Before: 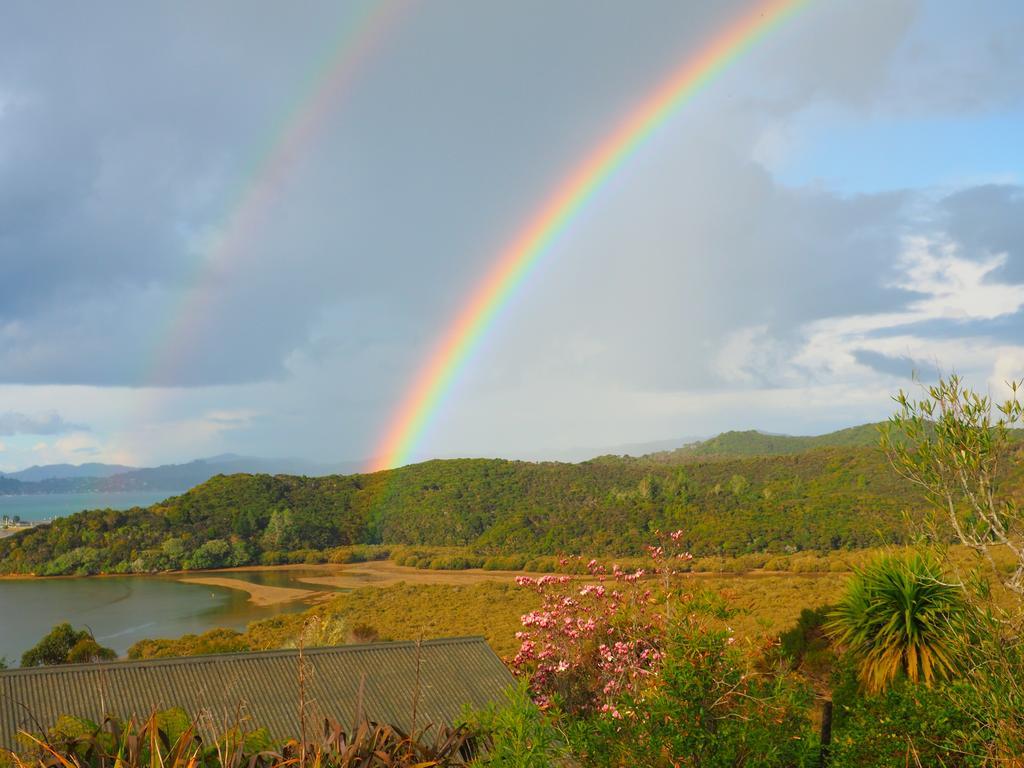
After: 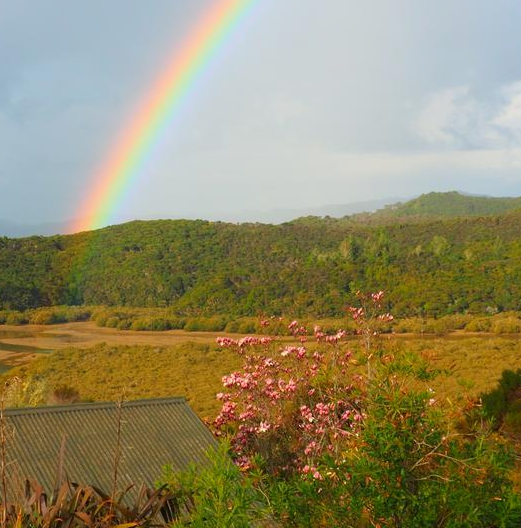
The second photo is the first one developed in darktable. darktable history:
shadows and highlights: shadows -23.08, highlights 46.15, soften with gaussian
crop and rotate: left 29.237%, top 31.152%, right 19.807%
